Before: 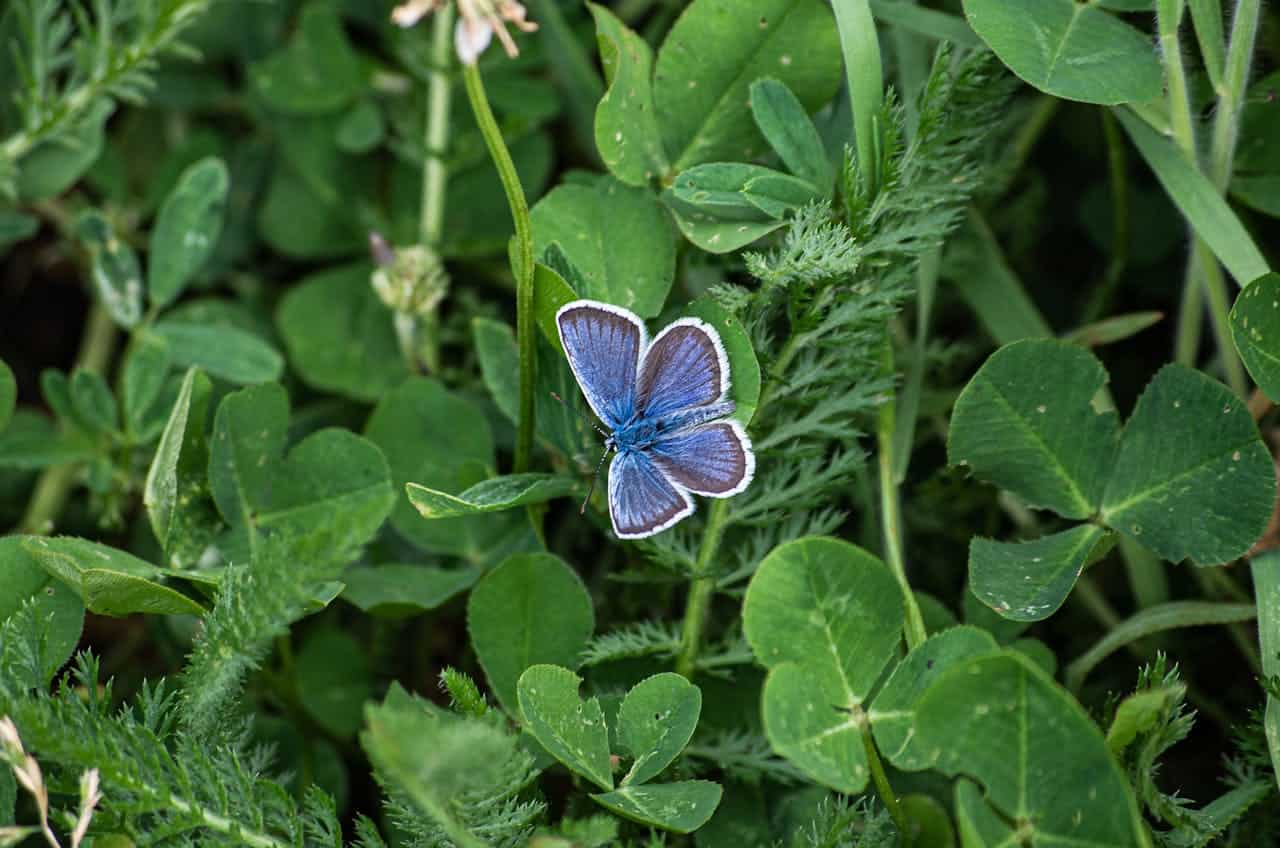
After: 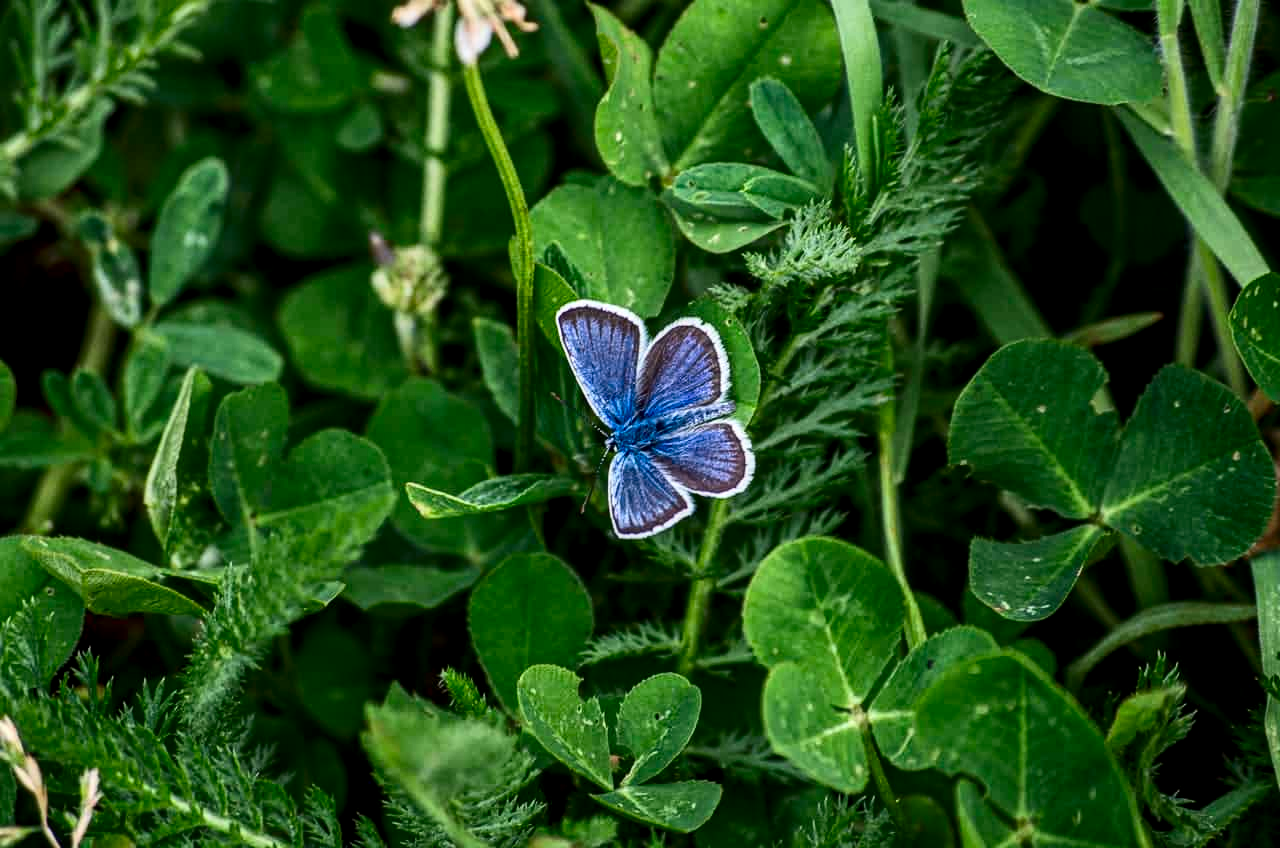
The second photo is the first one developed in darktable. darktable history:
local contrast: on, module defaults
contrast brightness saturation: contrast 0.212, brightness -0.109, saturation 0.211
